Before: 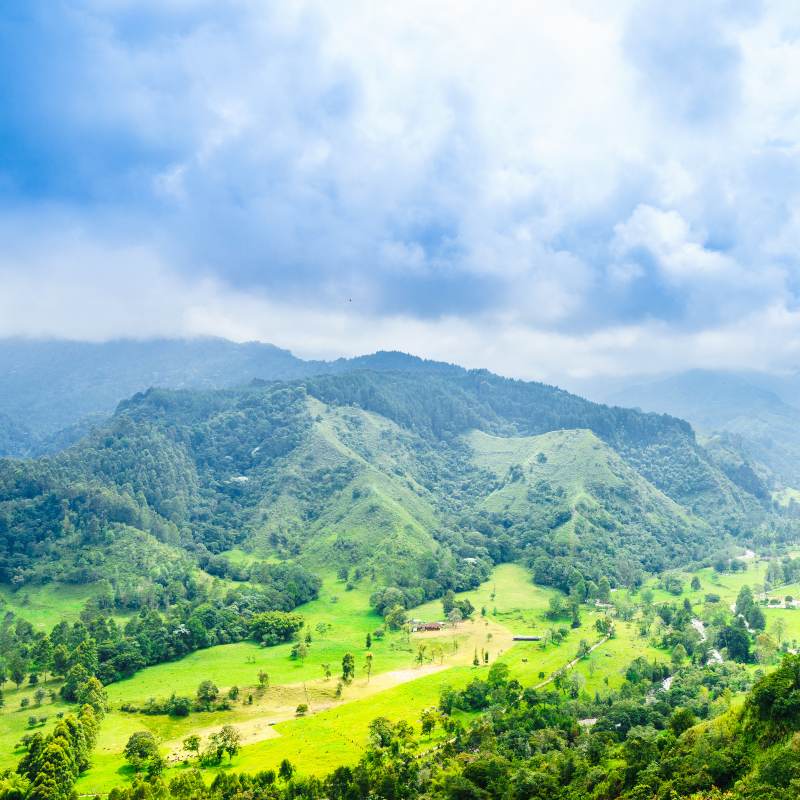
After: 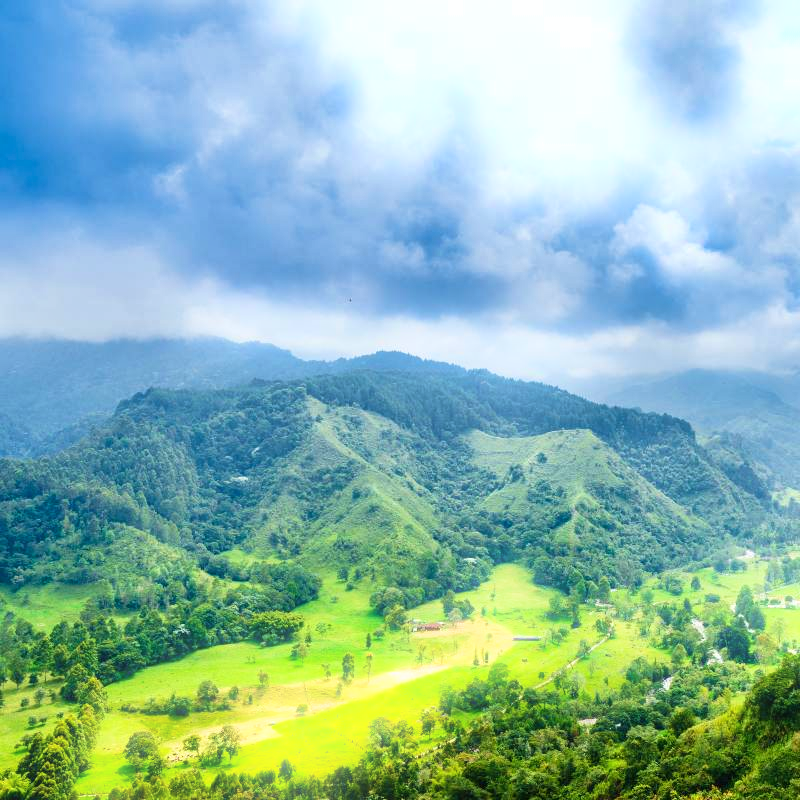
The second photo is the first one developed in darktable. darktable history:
shadows and highlights: low approximation 0.01, soften with gaussian
bloom: size 5%, threshold 95%, strength 15%
velvia: on, module defaults
